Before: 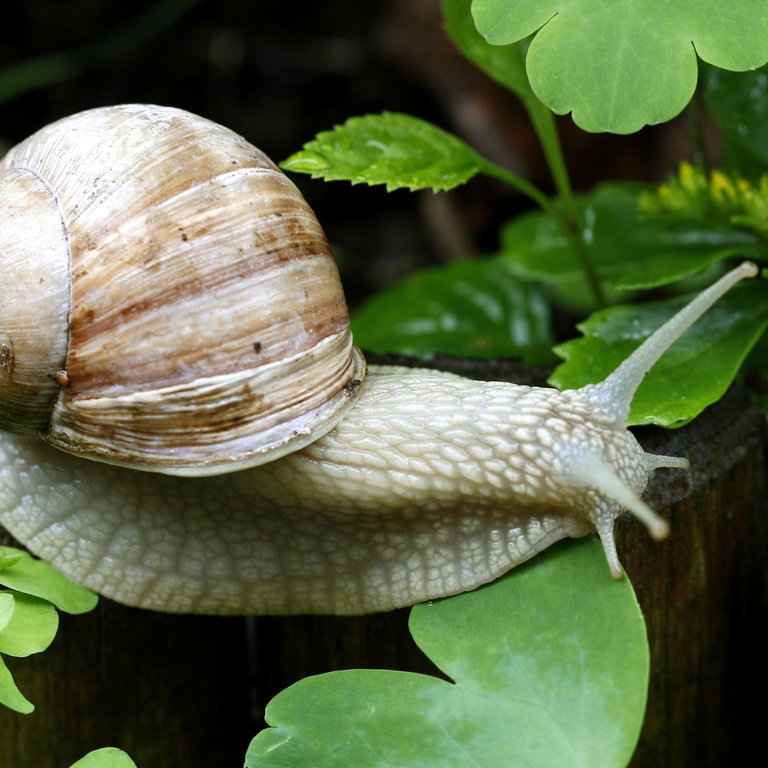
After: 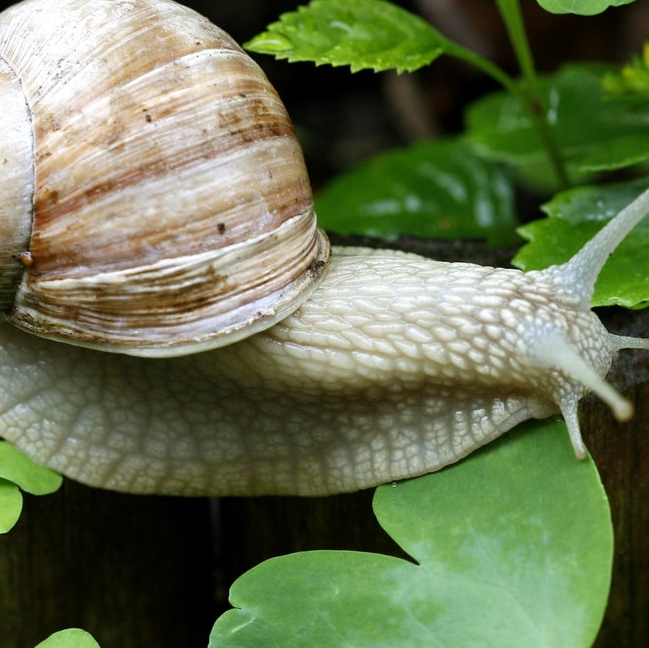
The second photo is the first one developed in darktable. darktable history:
crop and rotate: left 4.745%, top 15.543%, right 10.689%
